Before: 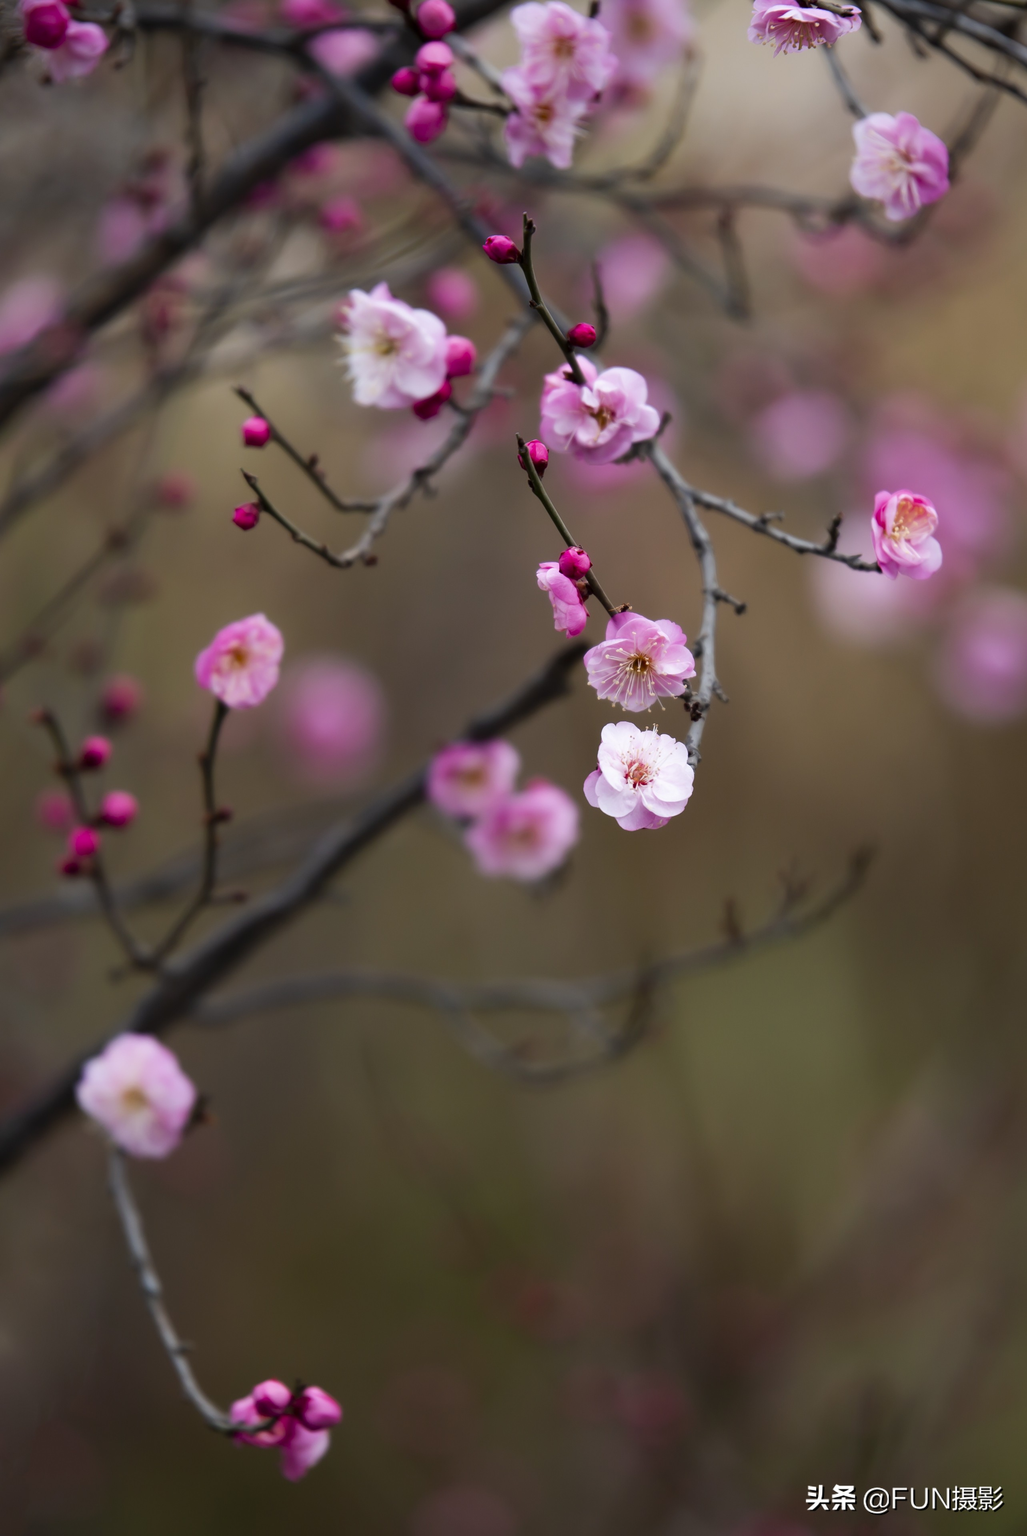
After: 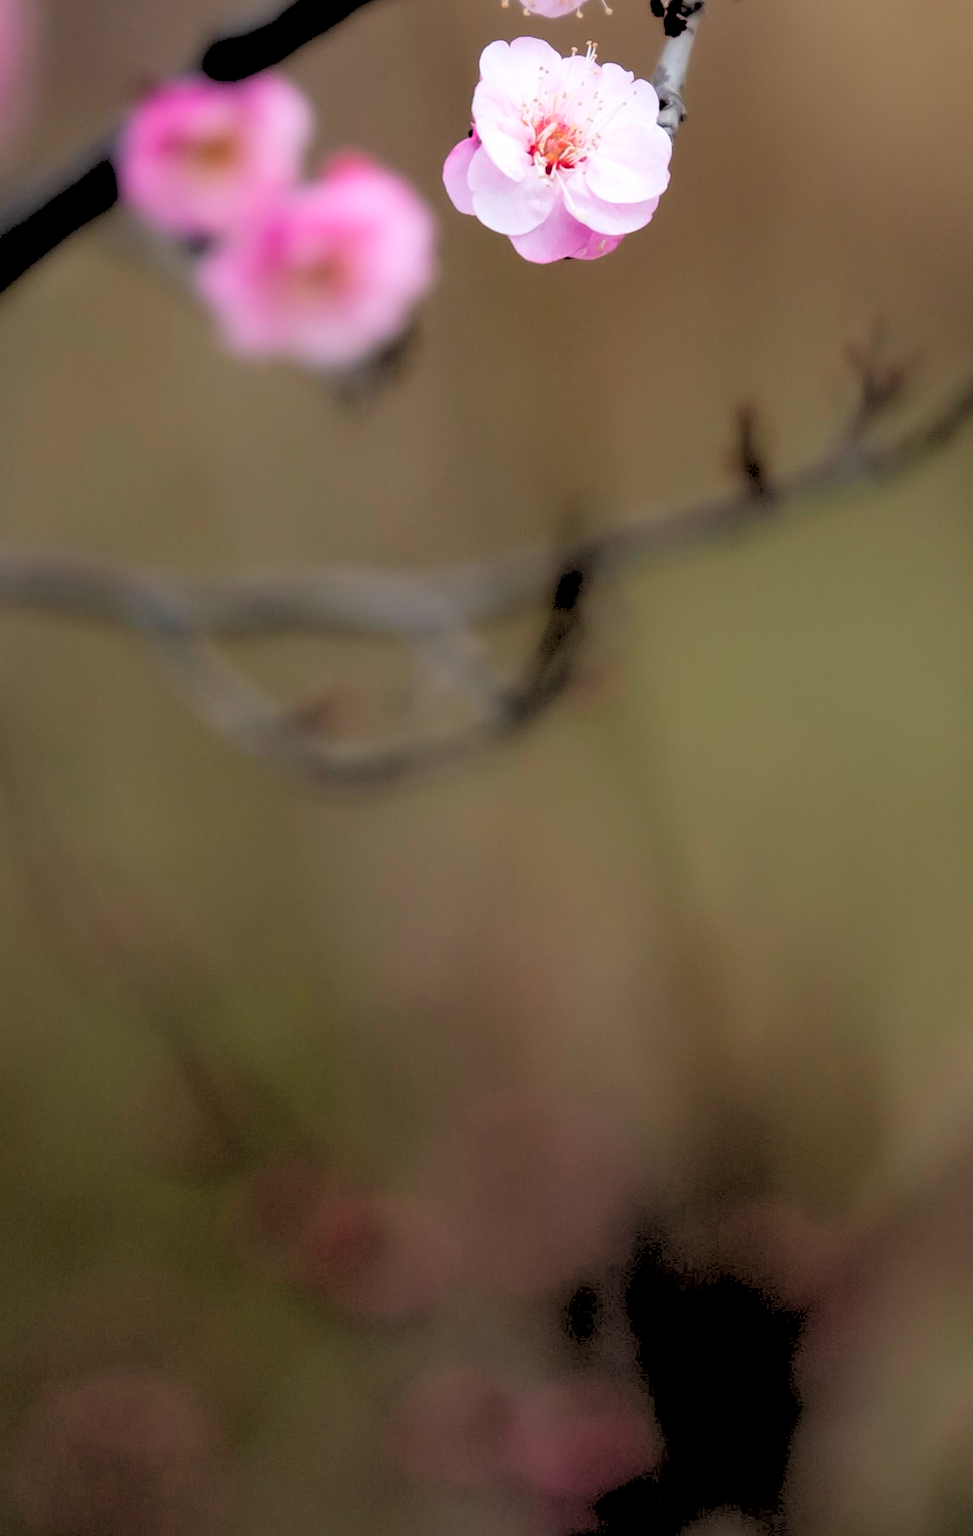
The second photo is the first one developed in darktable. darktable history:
crop: left 35.976%, top 45.819%, right 18.162%, bottom 5.807%
local contrast: highlights 100%, shadows 100%, detail 120%, midtone range 0.2
rgb levels: levels [[0.027, 0.429, 0.996], [0, 0.5, 1], [0, 0.5, 1]]
